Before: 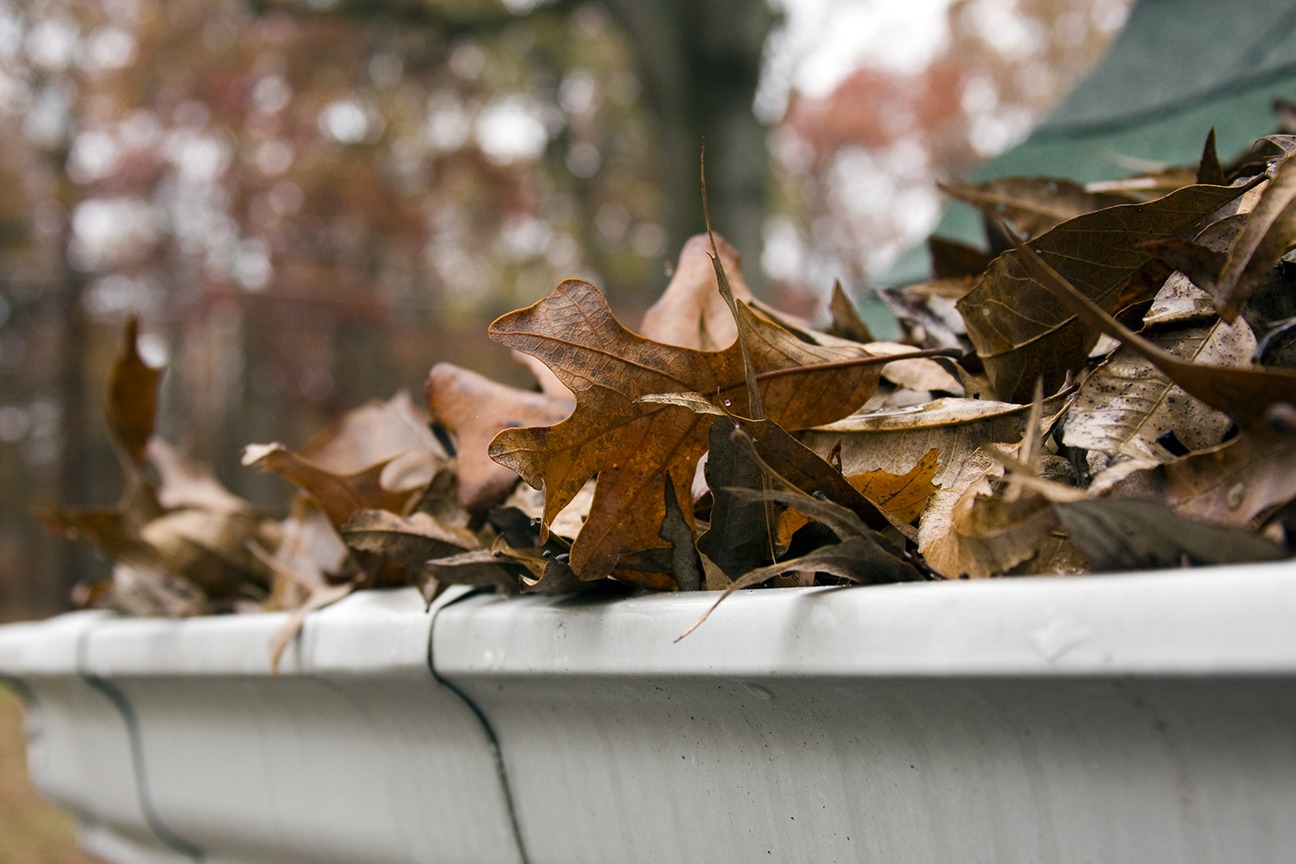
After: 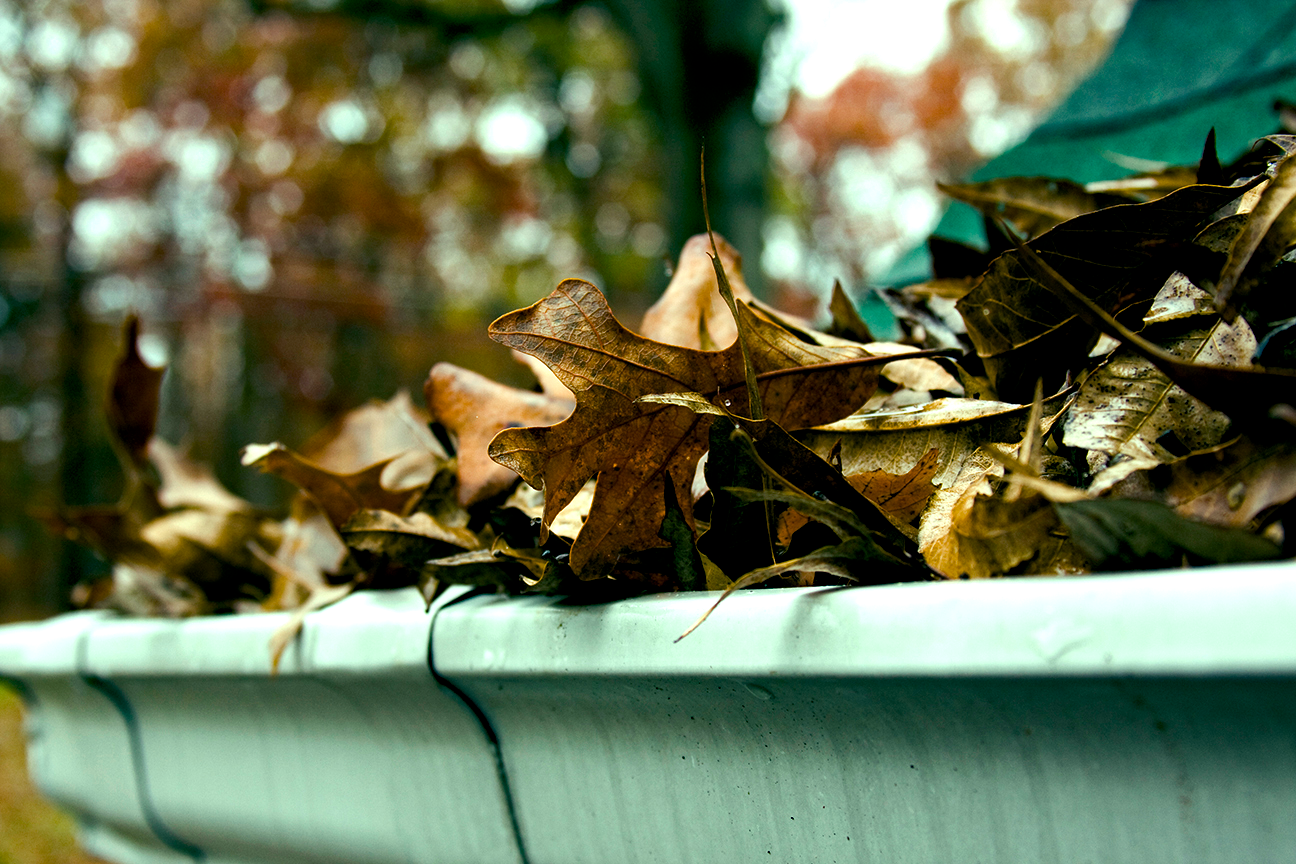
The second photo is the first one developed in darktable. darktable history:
color balance rgb: shadows lift › luminance -7.7%, shadows lift › chroma 2.13%, shadows lift › hue 165.27°, power › luminance -7.77%, power › chroma 1.1%, power › hue 215.88°, highlights gain › luminance 15.15%, highlights gain › chroma 7%, highlights gain › hue 125.57°, global offset › luminance -0.33%, global offset › chroma 0.11%, global offset › hue 165.27°, perceptual saturation grading › global saturation 24.42%, perceptual saturation grading › highlights -24.42%, perceptual saturation grading › mid-tones 24.42%, perceptual saturation grading › shadows 40%, perceptual brilliance grading › global brilliance -5%, perceptual brilliance grading › highlights 24.42%, perceptual brilliance grading › mid-tones 7%, perceptual brilliance grading › shadows -5%
local contrast: mode bilateral grid, contrast 20, coarseness 50, detail 120%, midtone range 0.2
exposure: black level correction 0.006, exposure -0.226 EV, compensate highlight preservation false
haze removal: compatibility mode true, adaptive false
